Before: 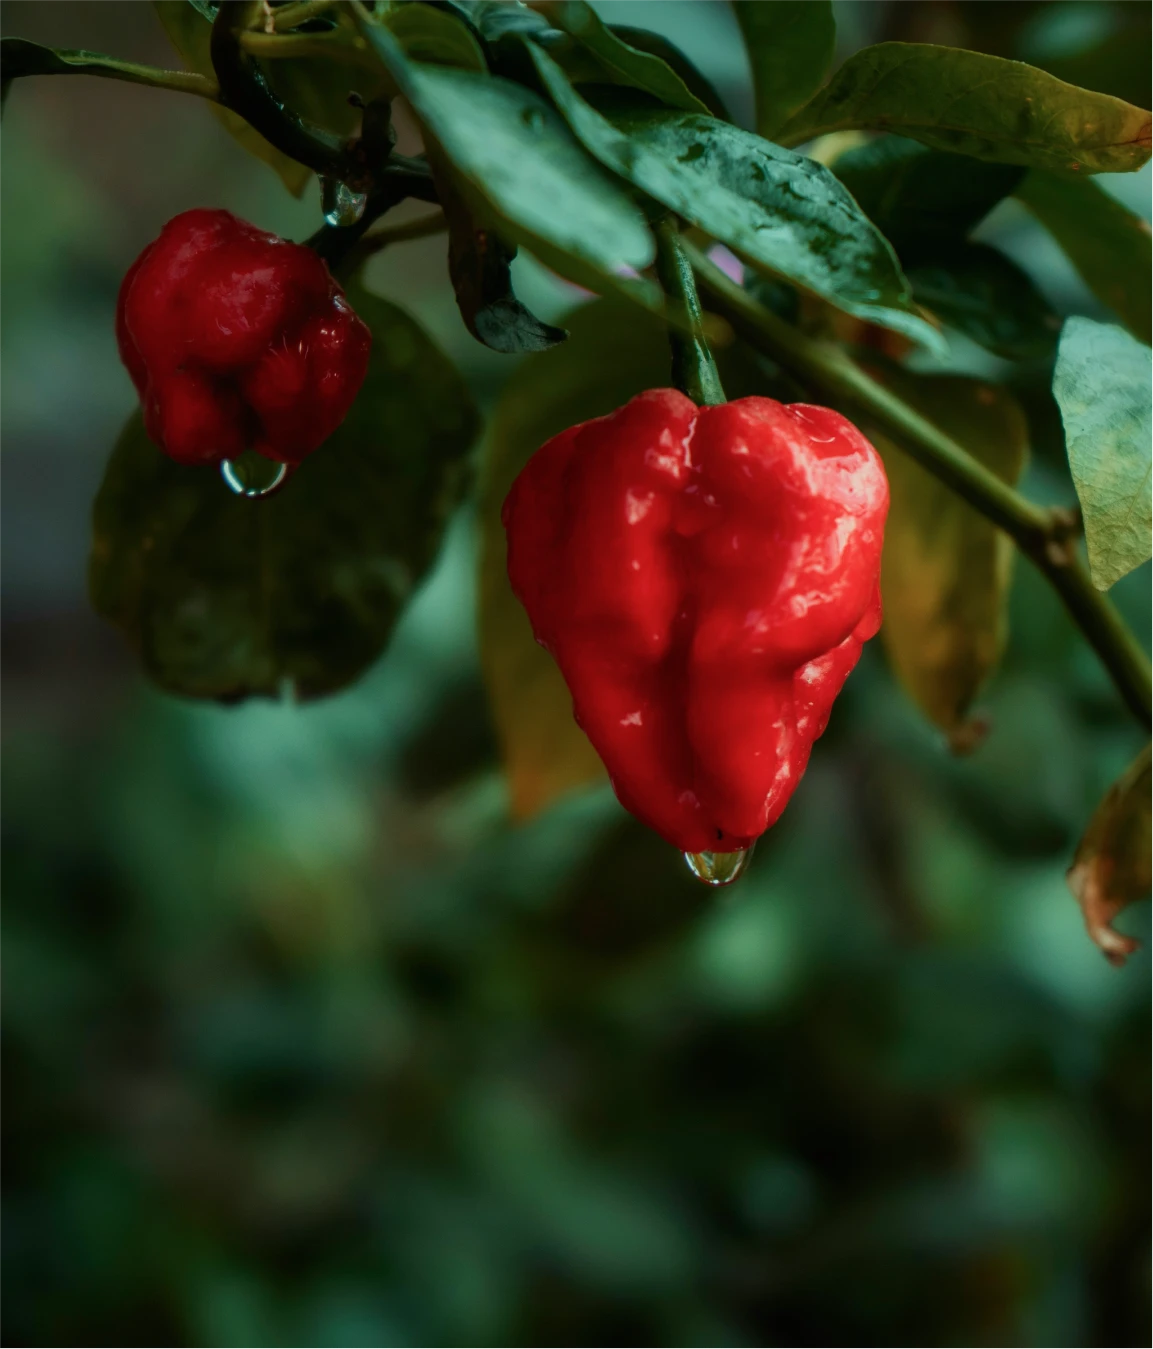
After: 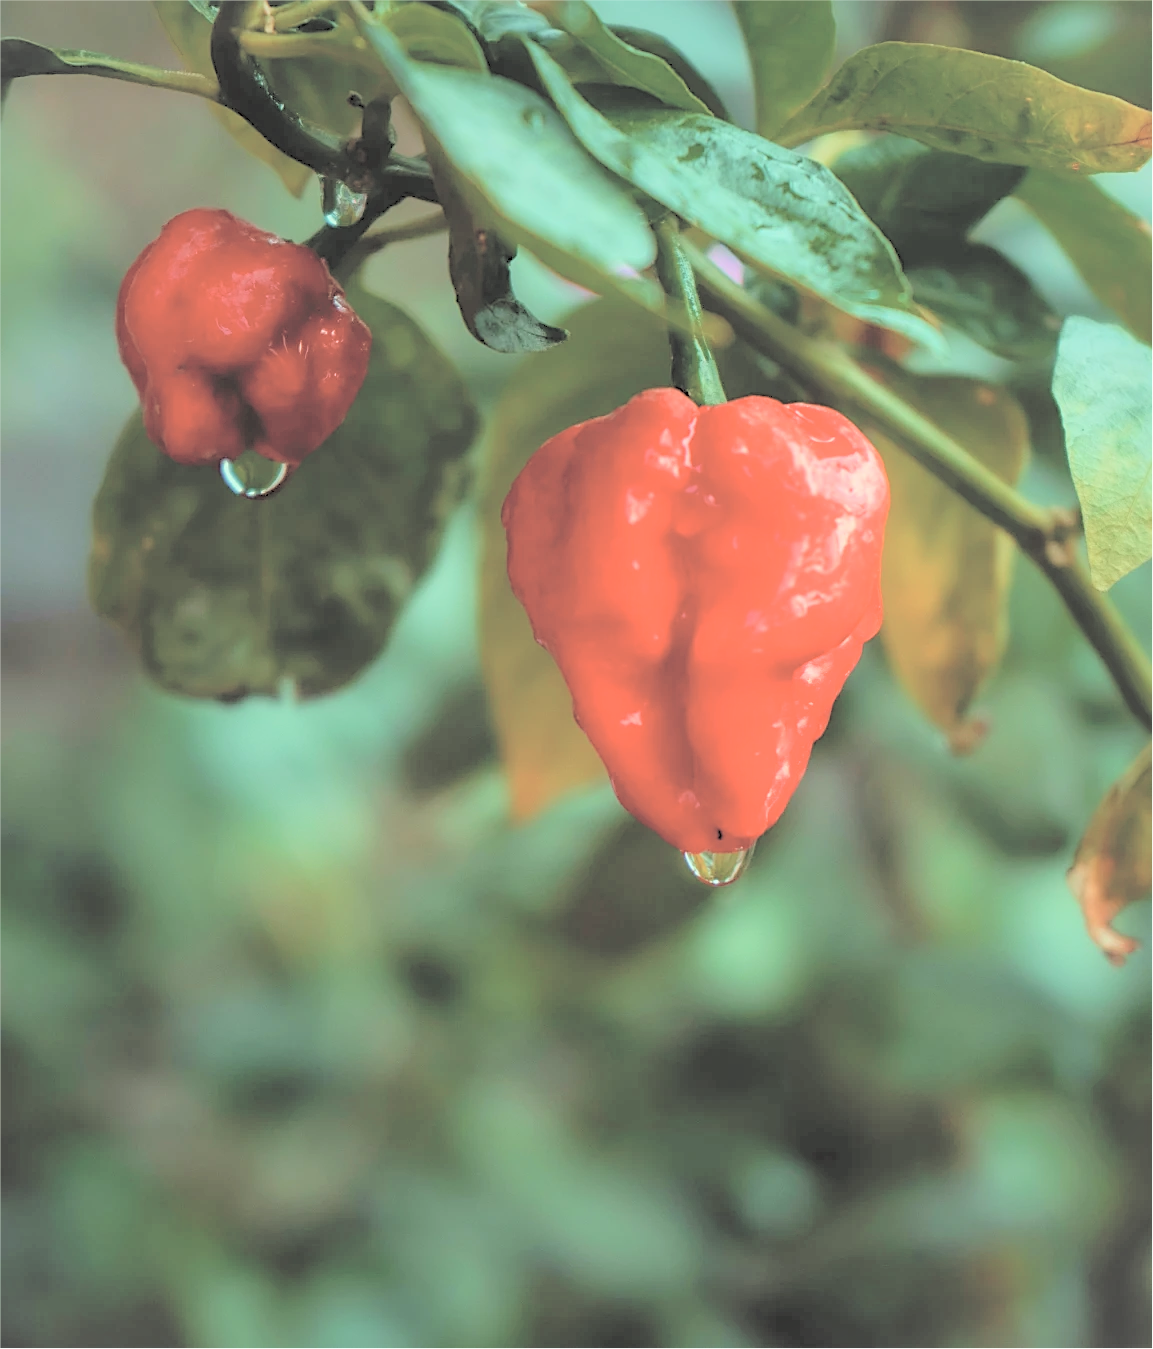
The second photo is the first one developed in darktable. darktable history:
sharpen: on, module defaults
contrast brightness saturation: brightness 1
vignetting: fall-off start 100%, brightness 0.05, saturation 0
